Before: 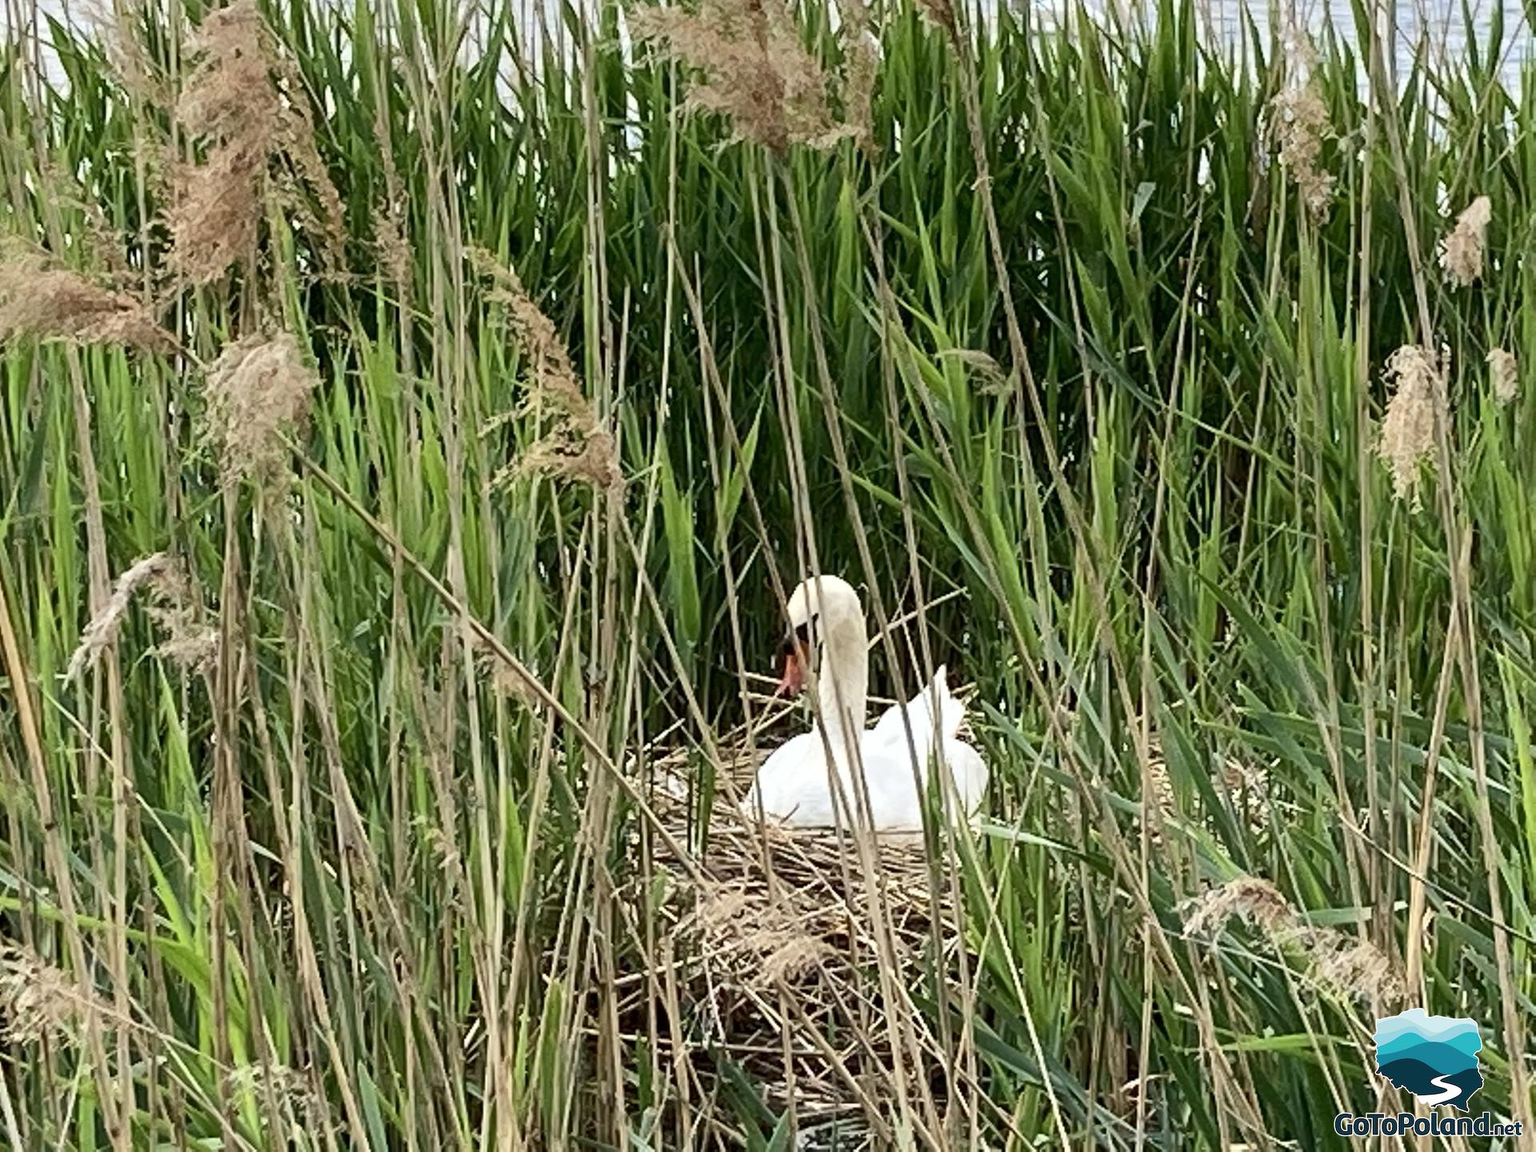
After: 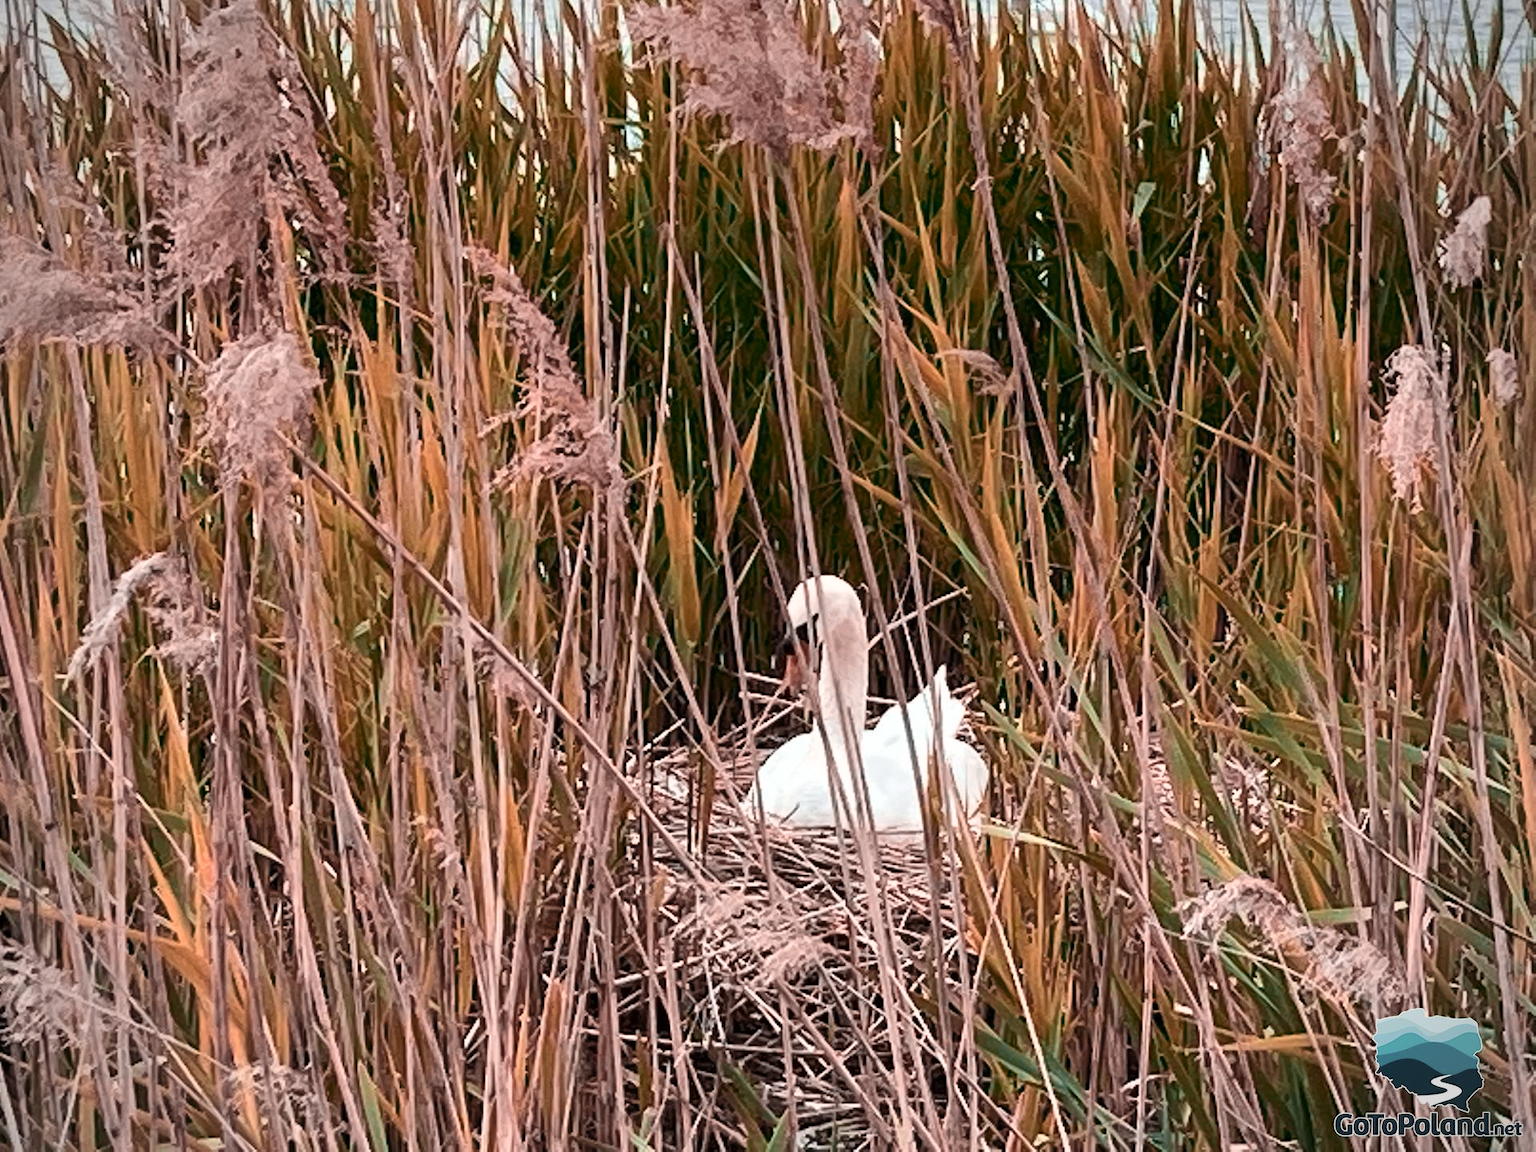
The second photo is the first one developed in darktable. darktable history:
vignetting: on, module defaults
color zones: curves: ch2 [(0, 0.5) (0.084, 0.497) (0.323, 0.335) (0.4, 0.497) (1, 0.5)], process mode strong
